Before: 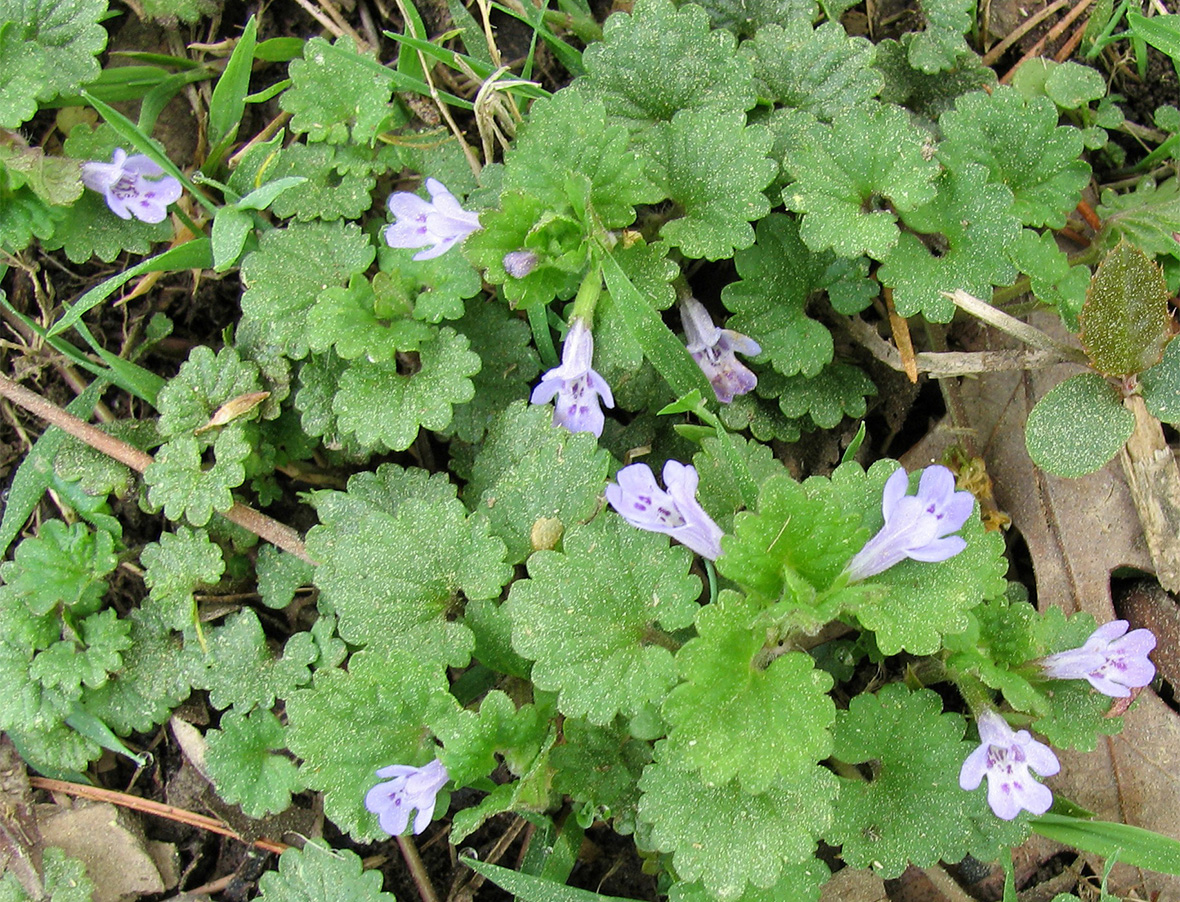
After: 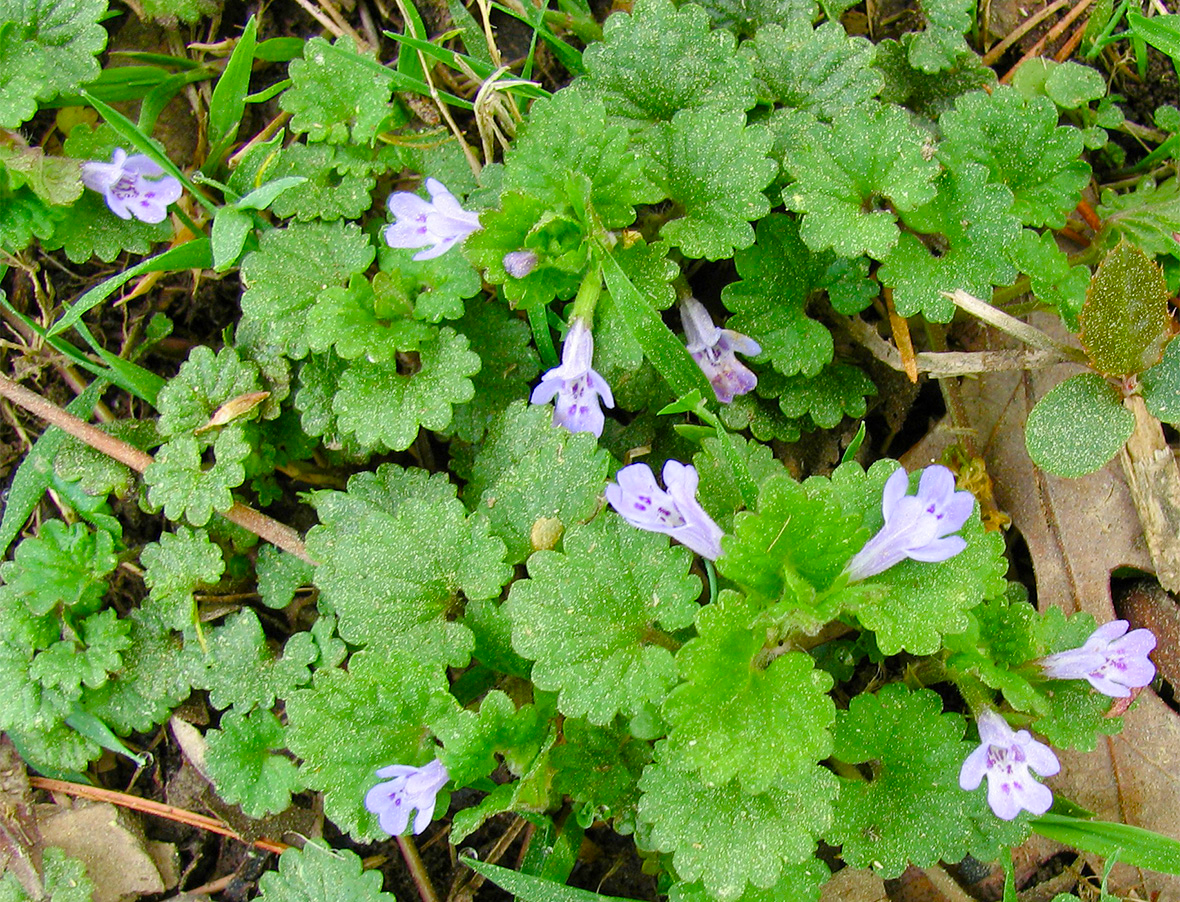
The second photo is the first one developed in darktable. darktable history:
color balance rgb: perceptual saturation grading › global saturation 35%, perceptual saturation grading › highlights -30%, perceptual saturation grading › shadows 35%, perceptual brilliance grading › global brilliance 3%, perceptual brilliance grading › highlights -3%, perceptual brilliance grading › shadows 3%
contrast brightness saturation: saturation 0.13
